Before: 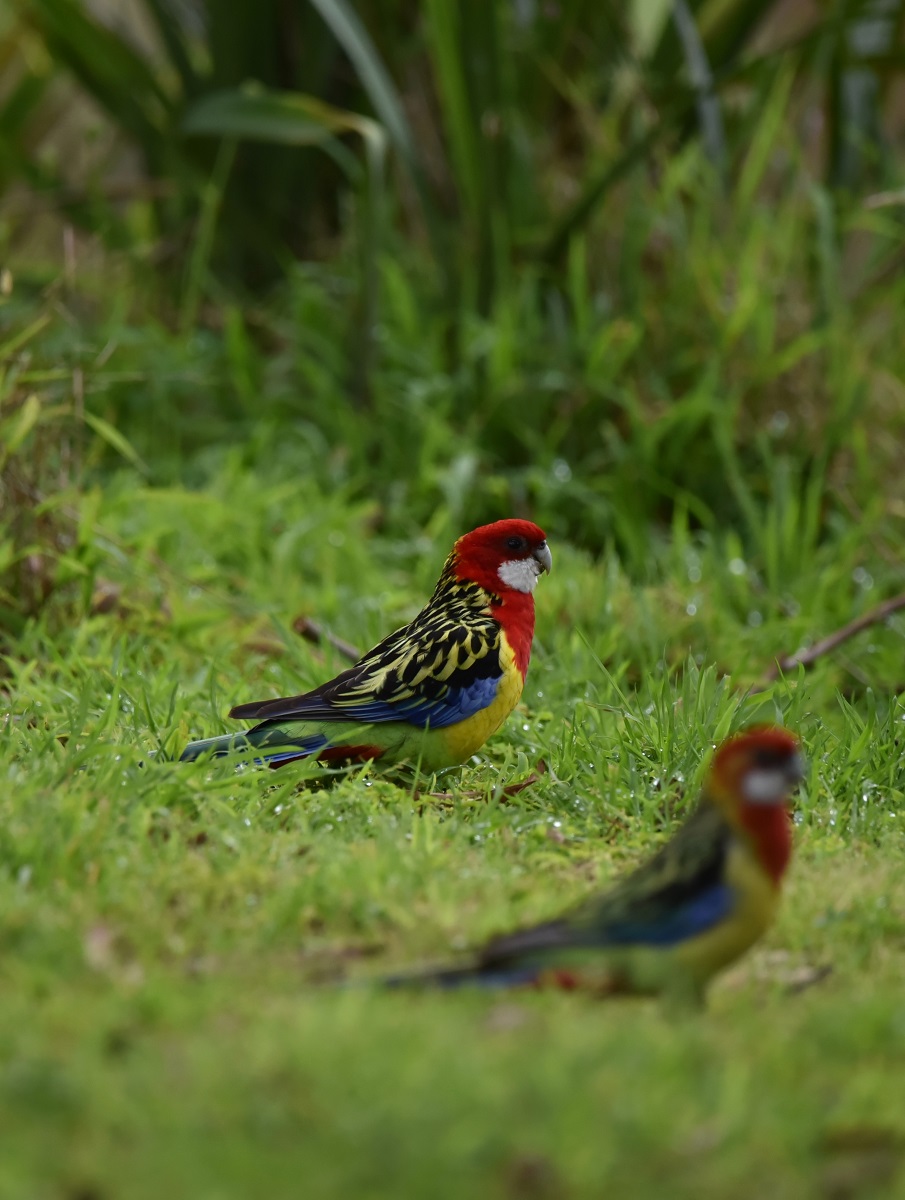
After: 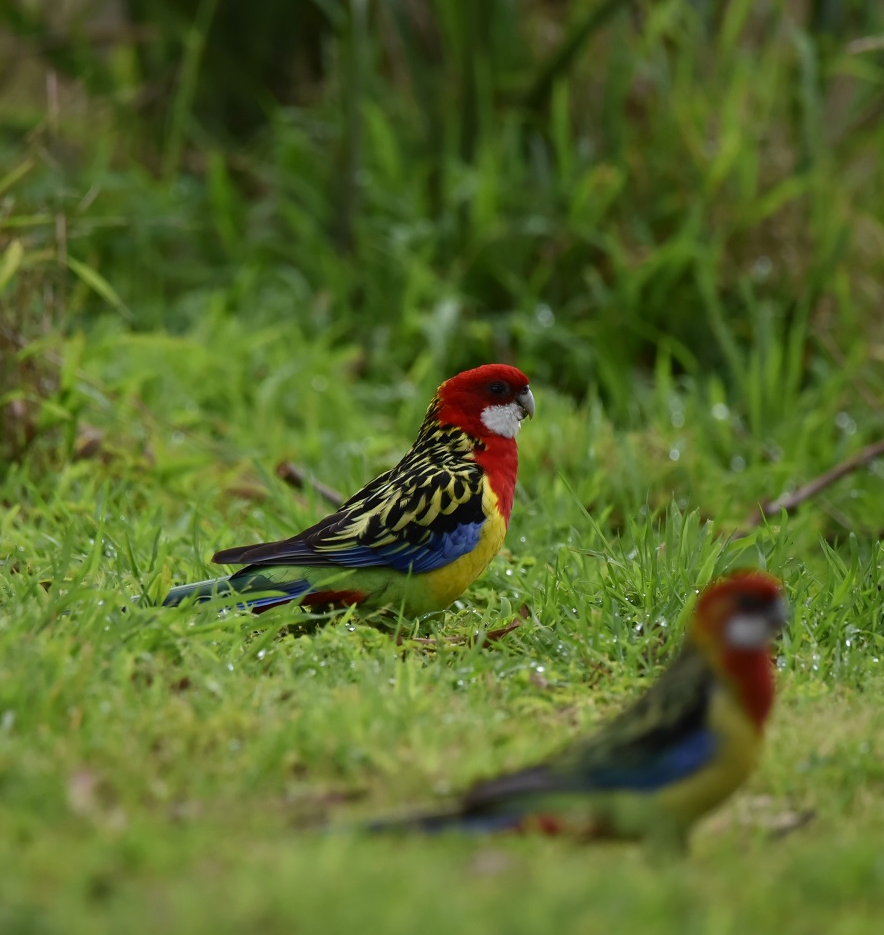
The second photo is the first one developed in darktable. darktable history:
crop and rotate: left 1.94%, top 12.934%, right 0.299%, bottom 9.083%
